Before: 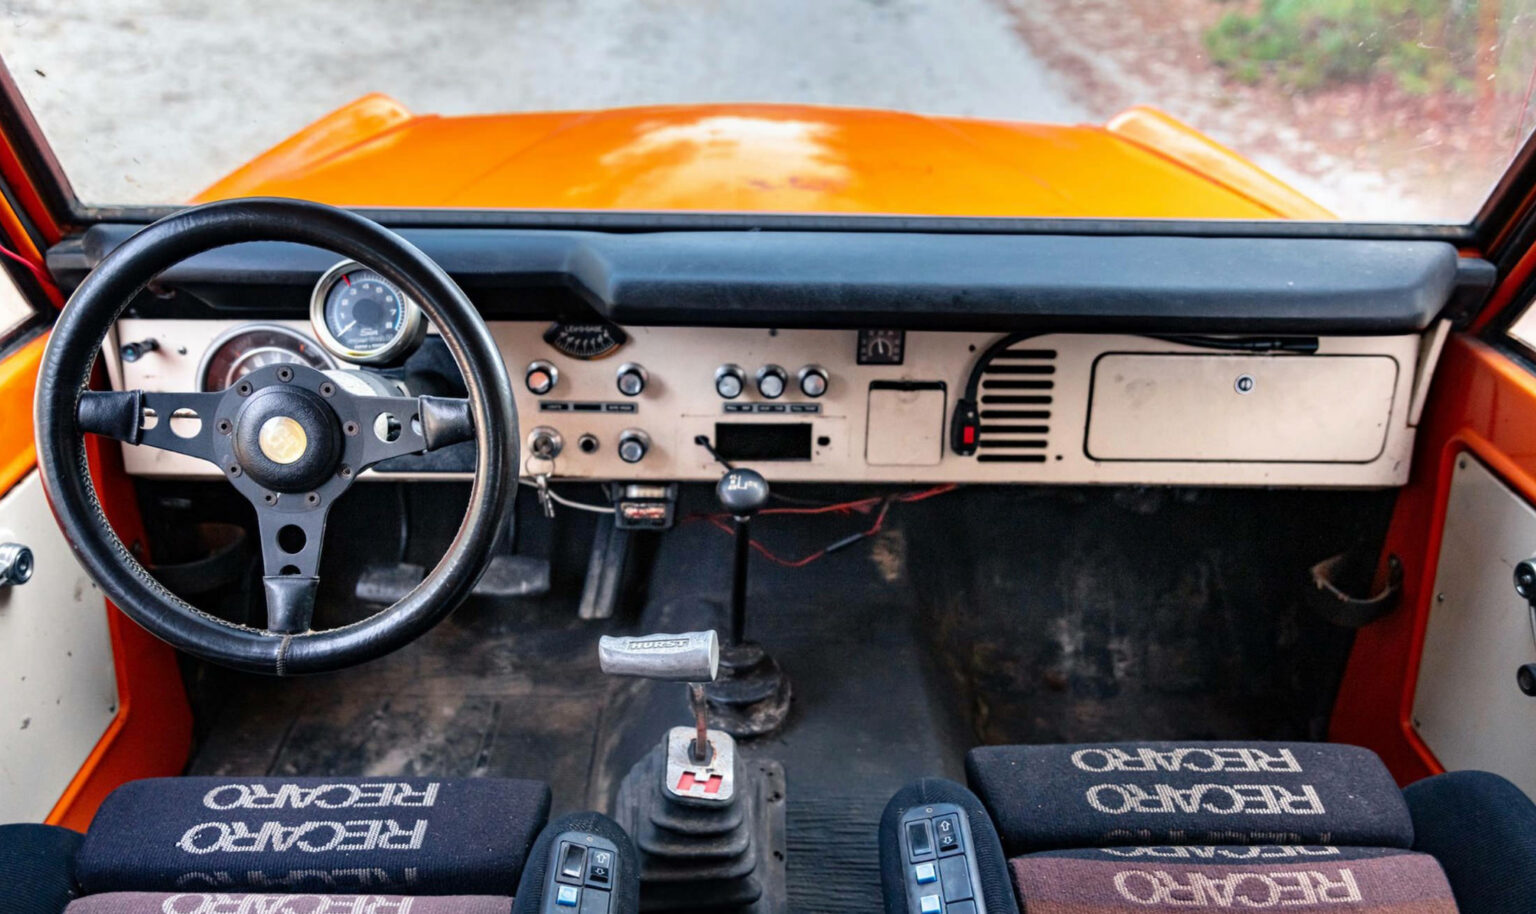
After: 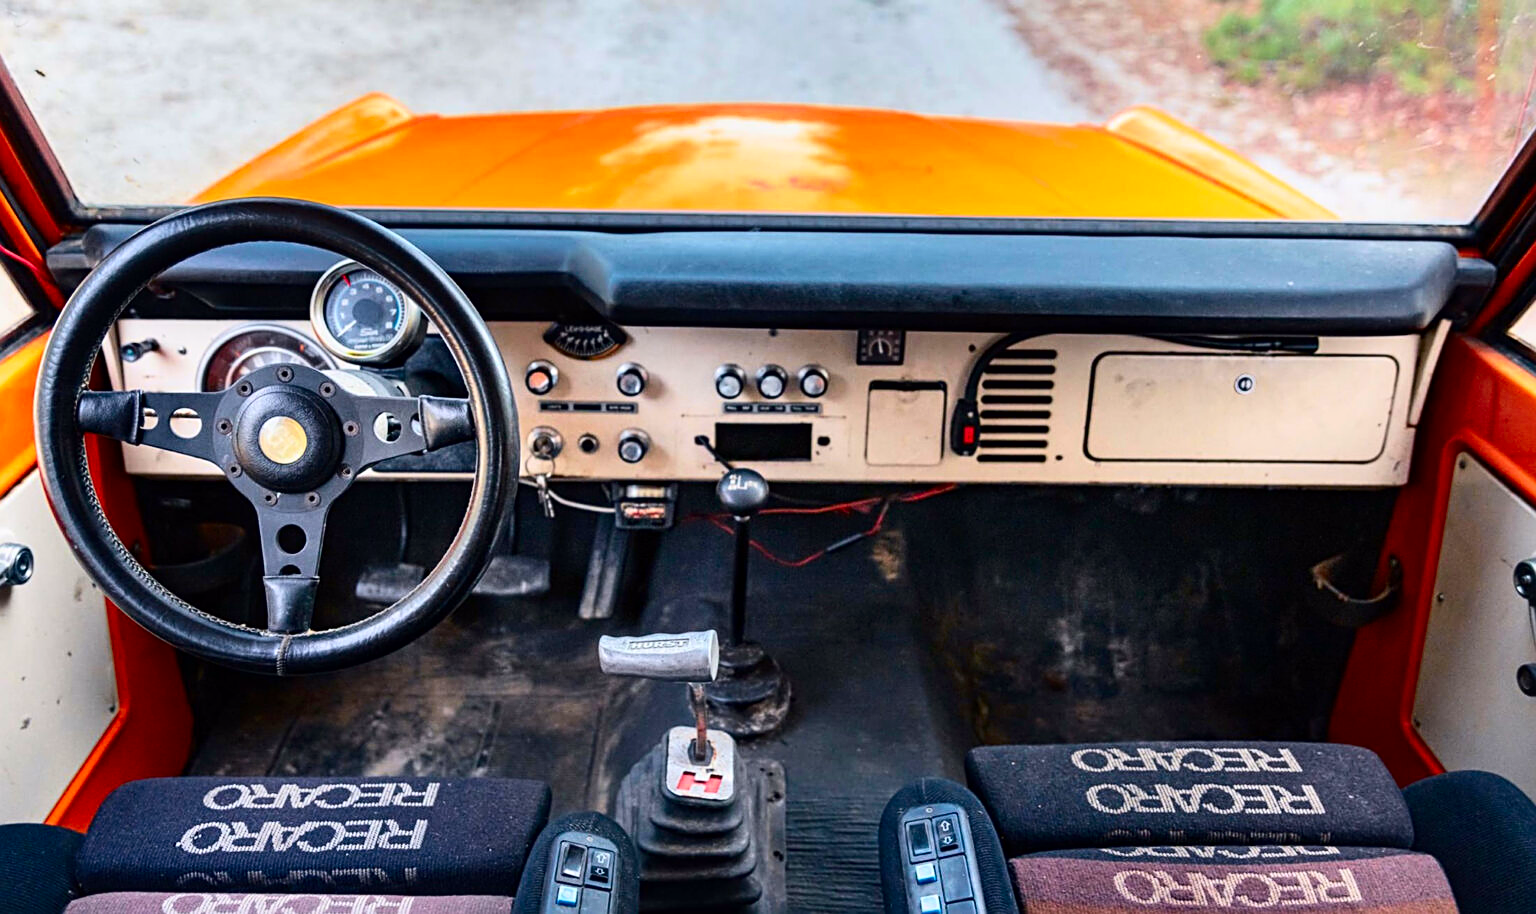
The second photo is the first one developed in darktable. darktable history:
local contrast: highlights 100%, shadows 100%, detail 120%, midtone range 0.2
tone curve: curves: ch0 [(0, 0.011) (0.139, 0.106) (0.295, 0.271) (0.499, 0.523) (0.739, 0.782) (0.857, 0.879) (1, 0.967)]; ch1 [(0, 0) (0.272, 0.249) (0.39, 0.379) (0.469, 0.456) (0.495, 0.497) (0.524, 0.53) (0.588, 0.62) (0.725, 0.779) (1, 1)]; ch2 [(0, 0) (0.125, 0.089) (0.35, 0.317) (0.437, 0.42) (0.502, 0.499) (0.533, 0.553) (0.599, 0.638) (1, 1)], color space Lab, independent channels, preserve colors none
white balance: red 1, blue 1
sharpen: on, module defaults
